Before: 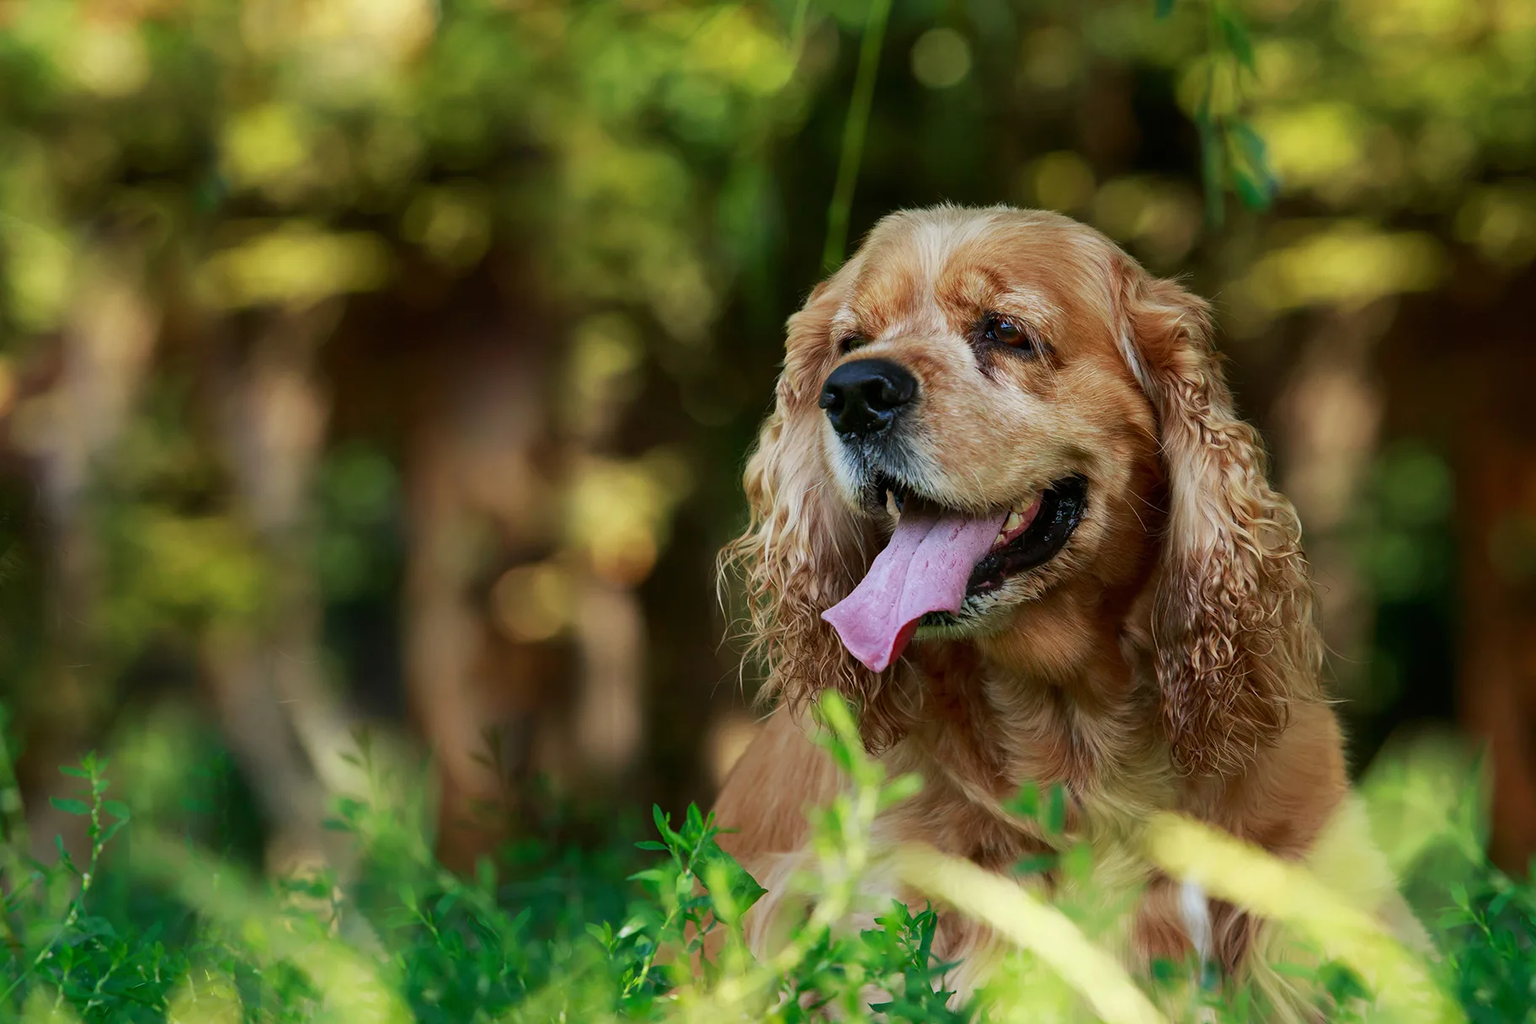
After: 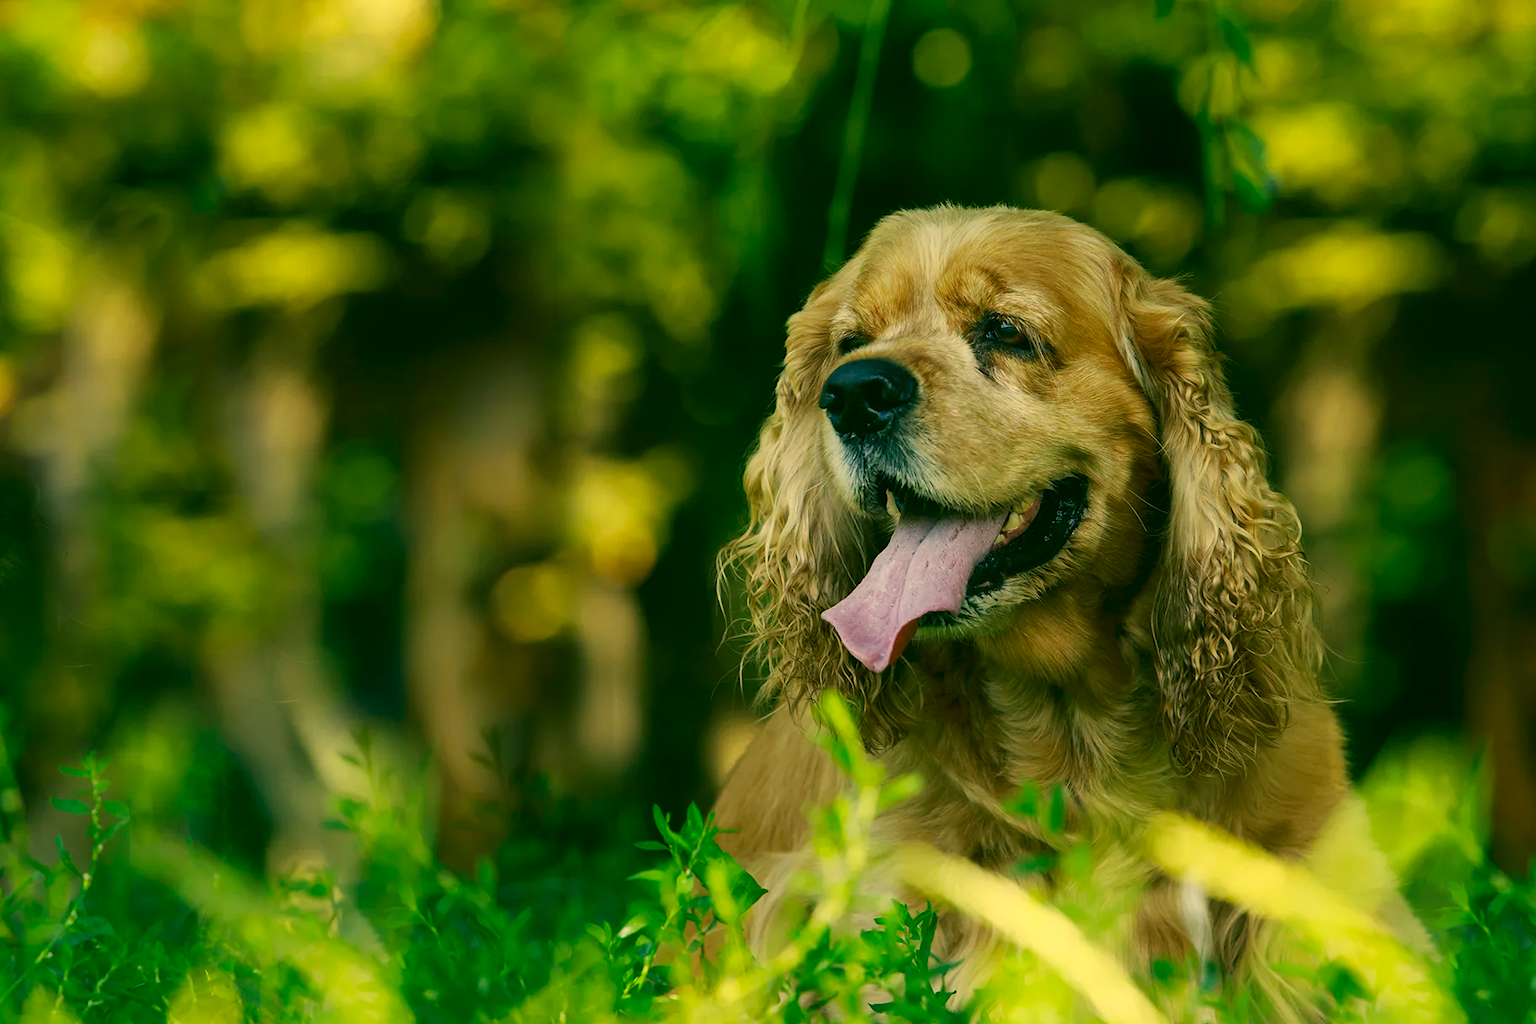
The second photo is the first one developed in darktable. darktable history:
color correction: highlights a* 5.62, highlights b* 33.57, shadows a* -25.86, shadows b* 4.02
